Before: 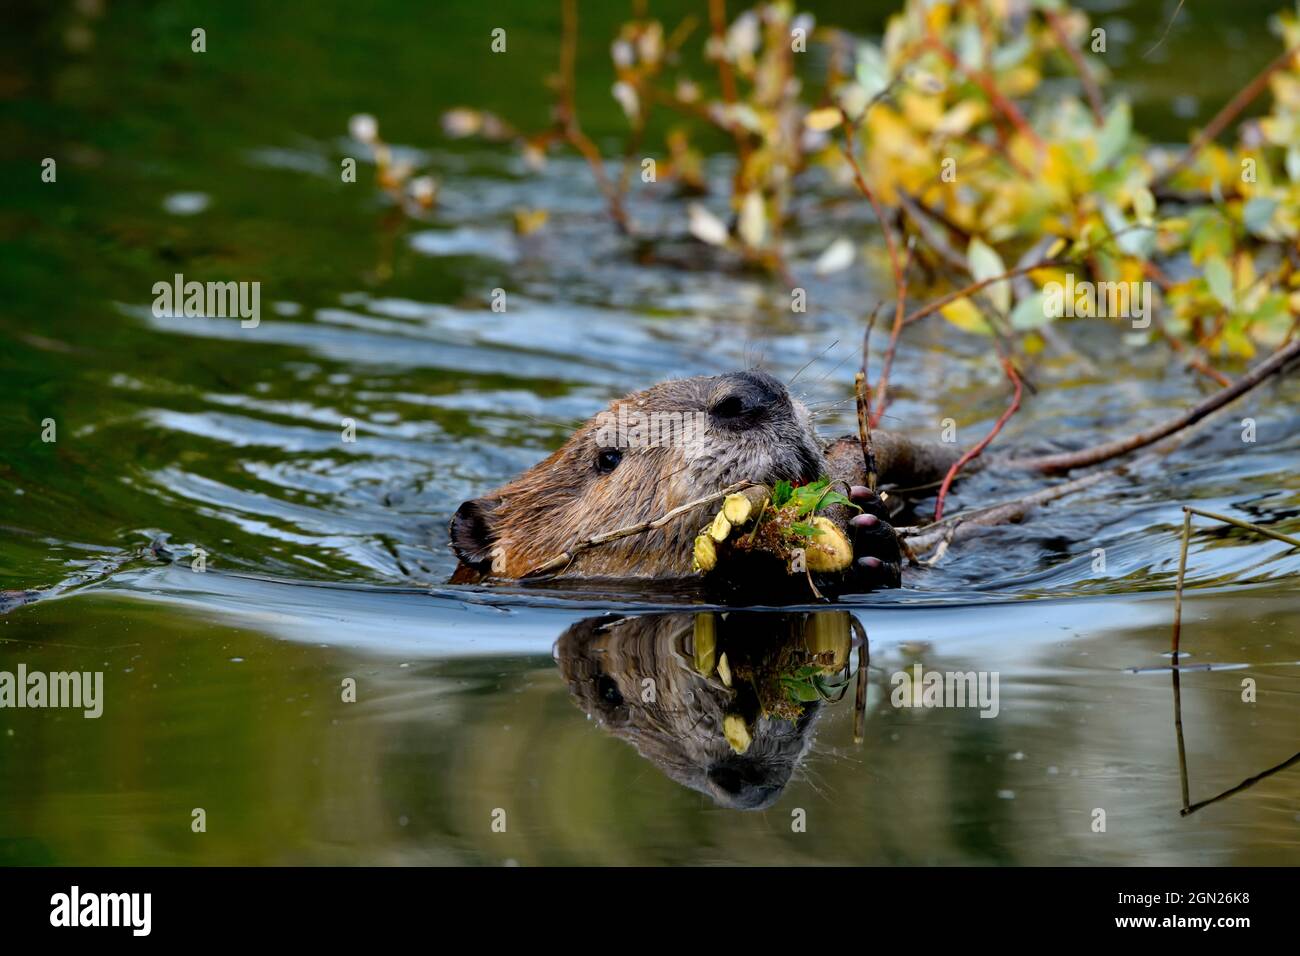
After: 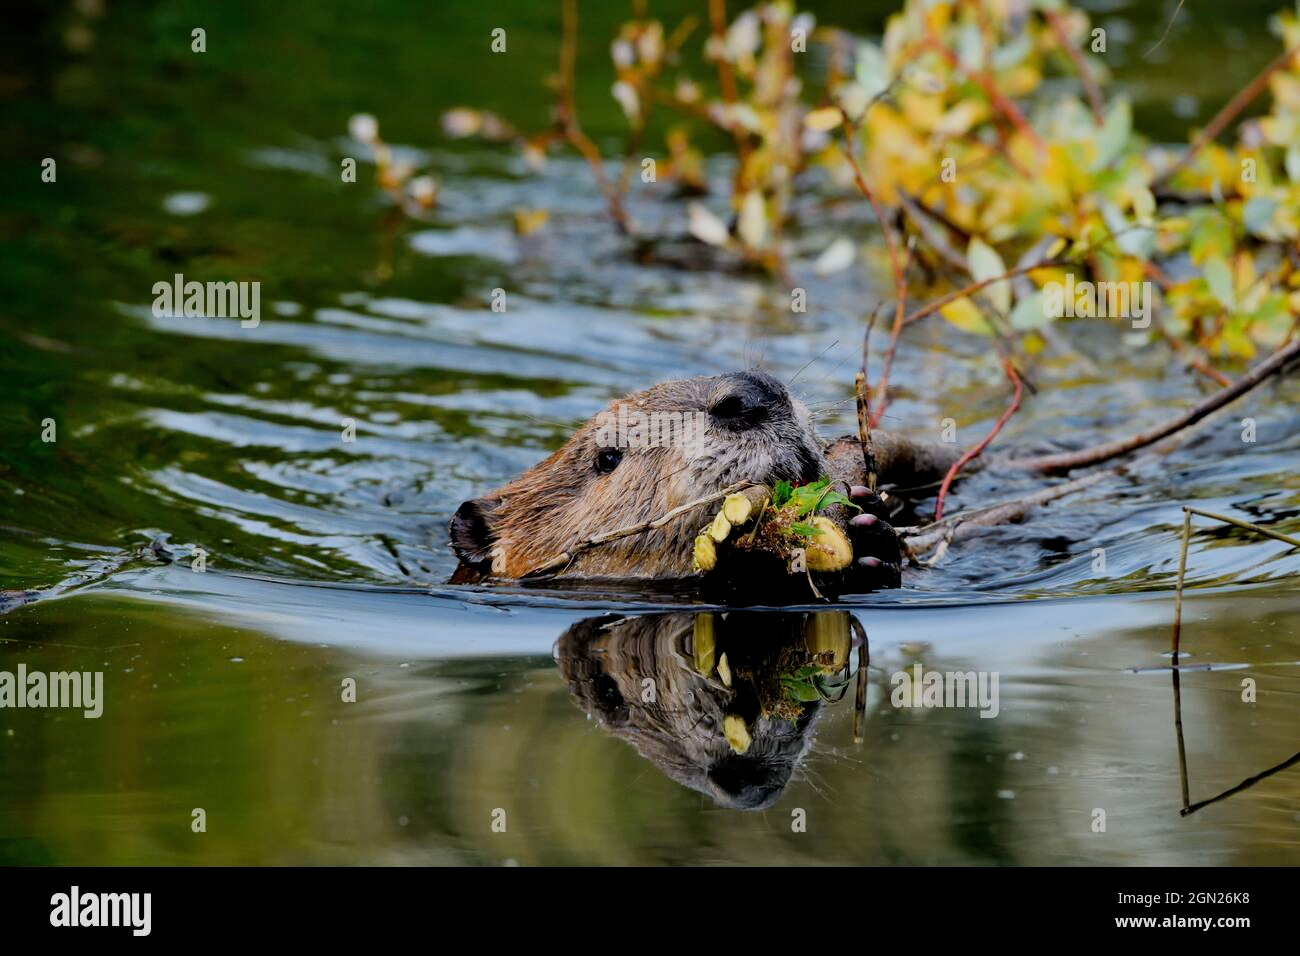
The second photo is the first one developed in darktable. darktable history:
filmic rgb: black relative exposure -7.65 EV, white relative exposure 4.56 EV, hardness 3.61
exposure: exposure 0.178 EV, compensate exposure bias true, compensate highlight preservation false
